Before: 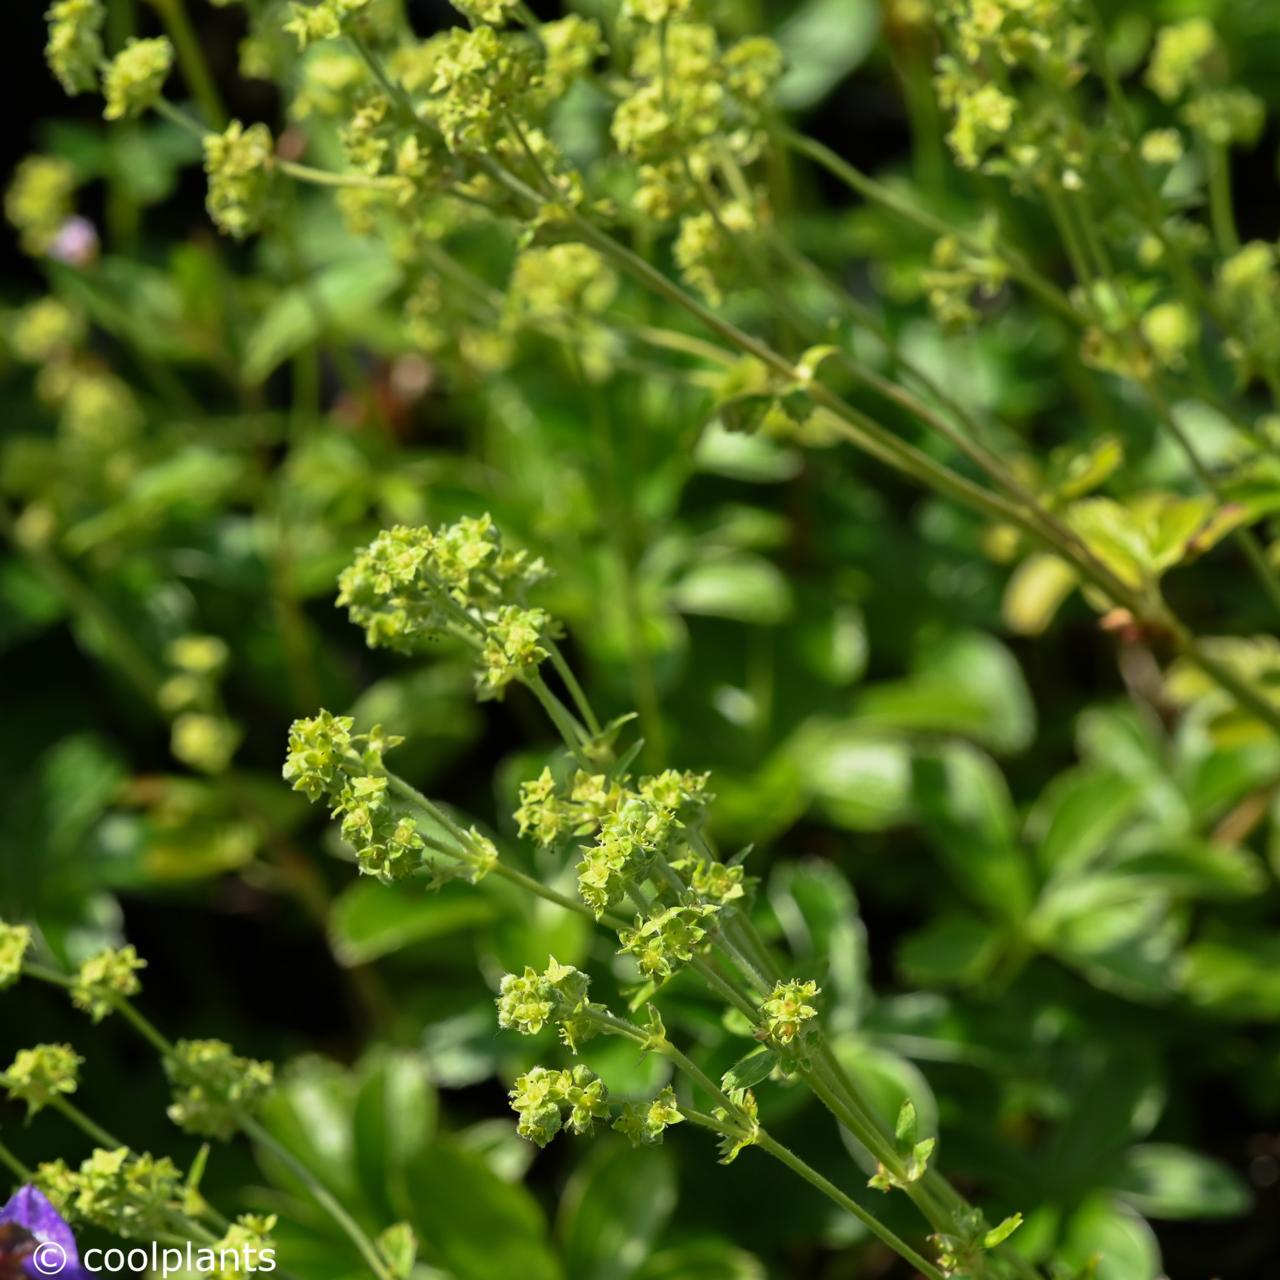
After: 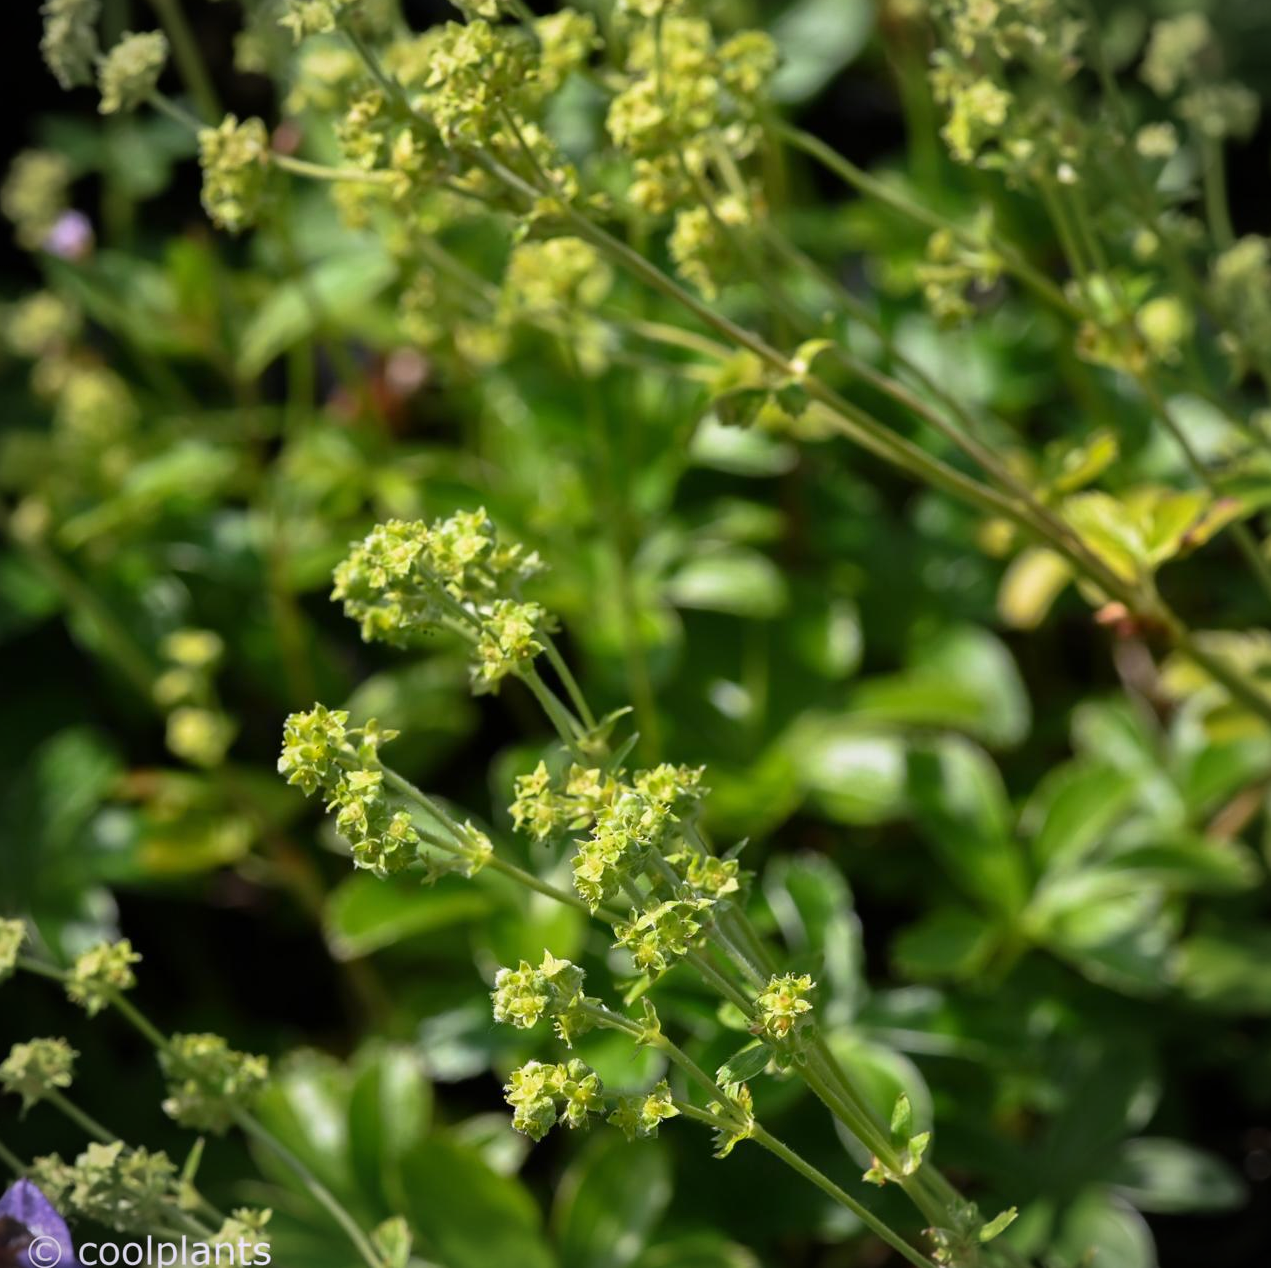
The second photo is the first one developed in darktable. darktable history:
vignetting: fall-off start 91.19%
white balance: red 1.042, blue 1.17
crop: left 0.434%, top 0.485%, right 0.244%, bottom 0.386%
